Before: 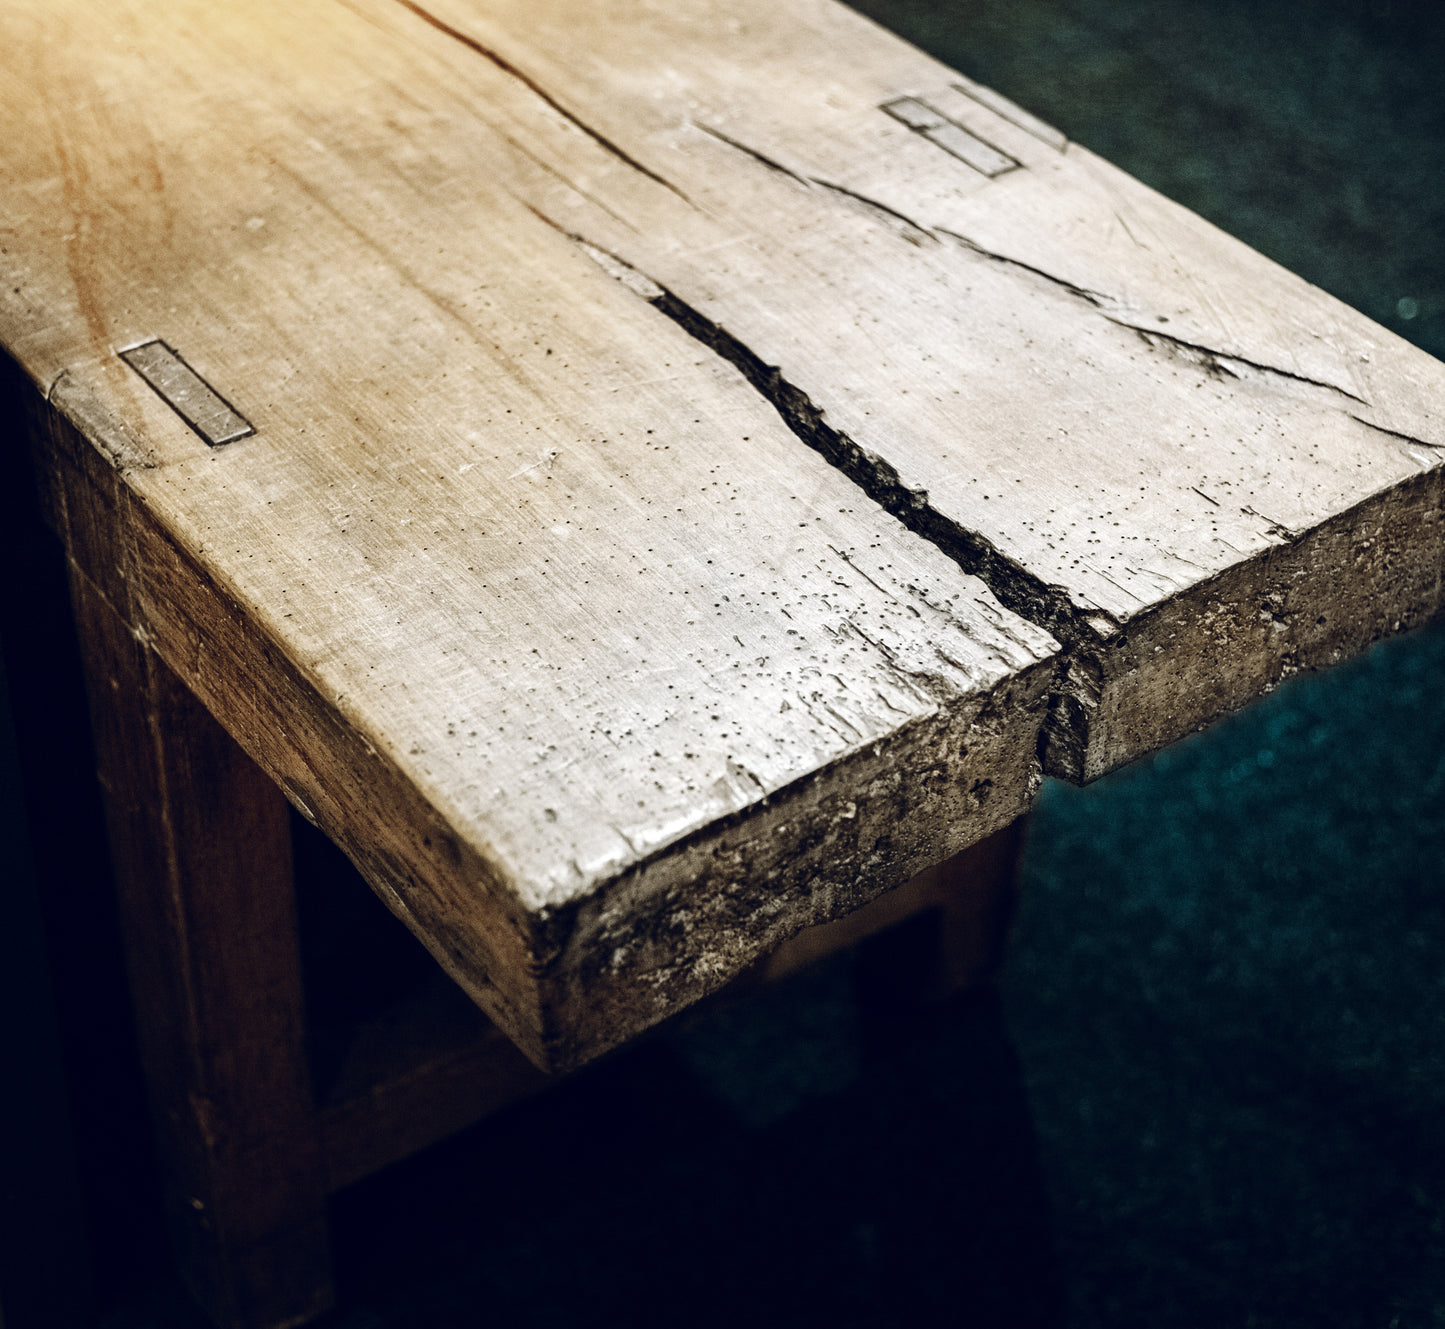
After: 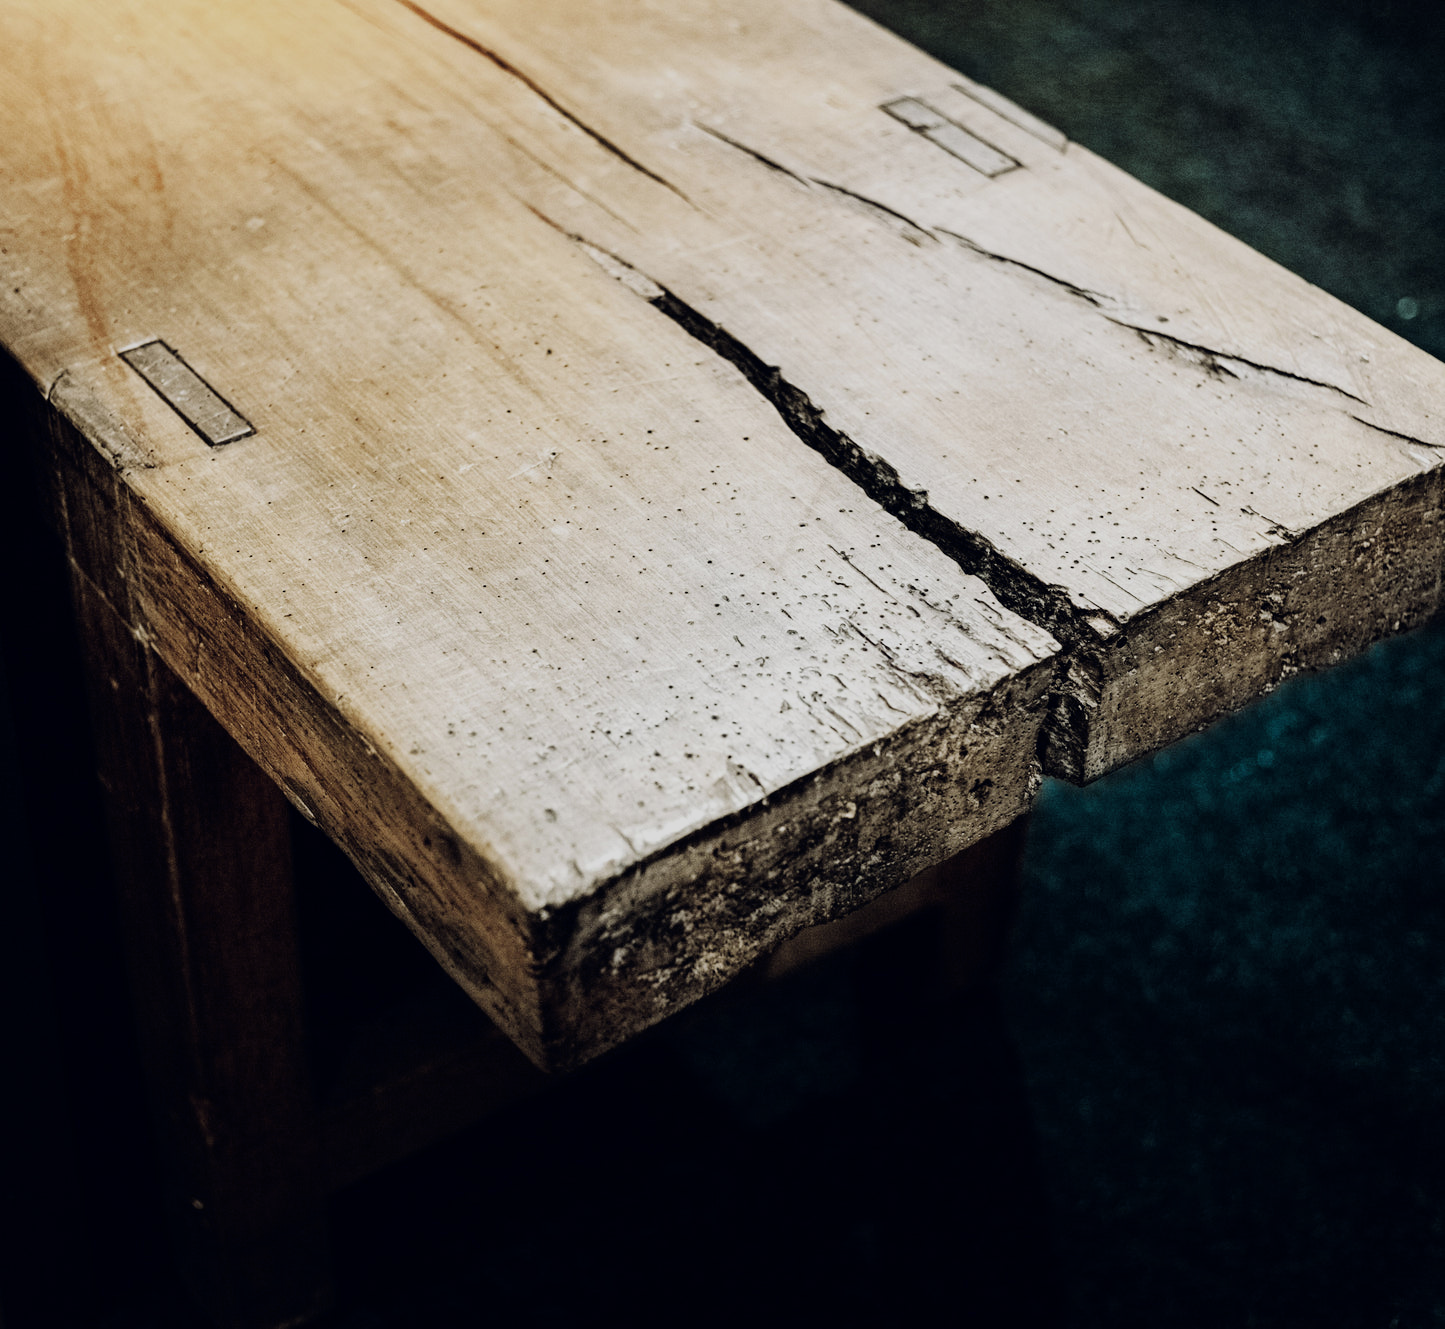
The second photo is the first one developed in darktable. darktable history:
filmic rgb: black relative exposure -7.99 EV, white relative exposure 4.04 EV, hardness 4.14, color science v6 (2022)
